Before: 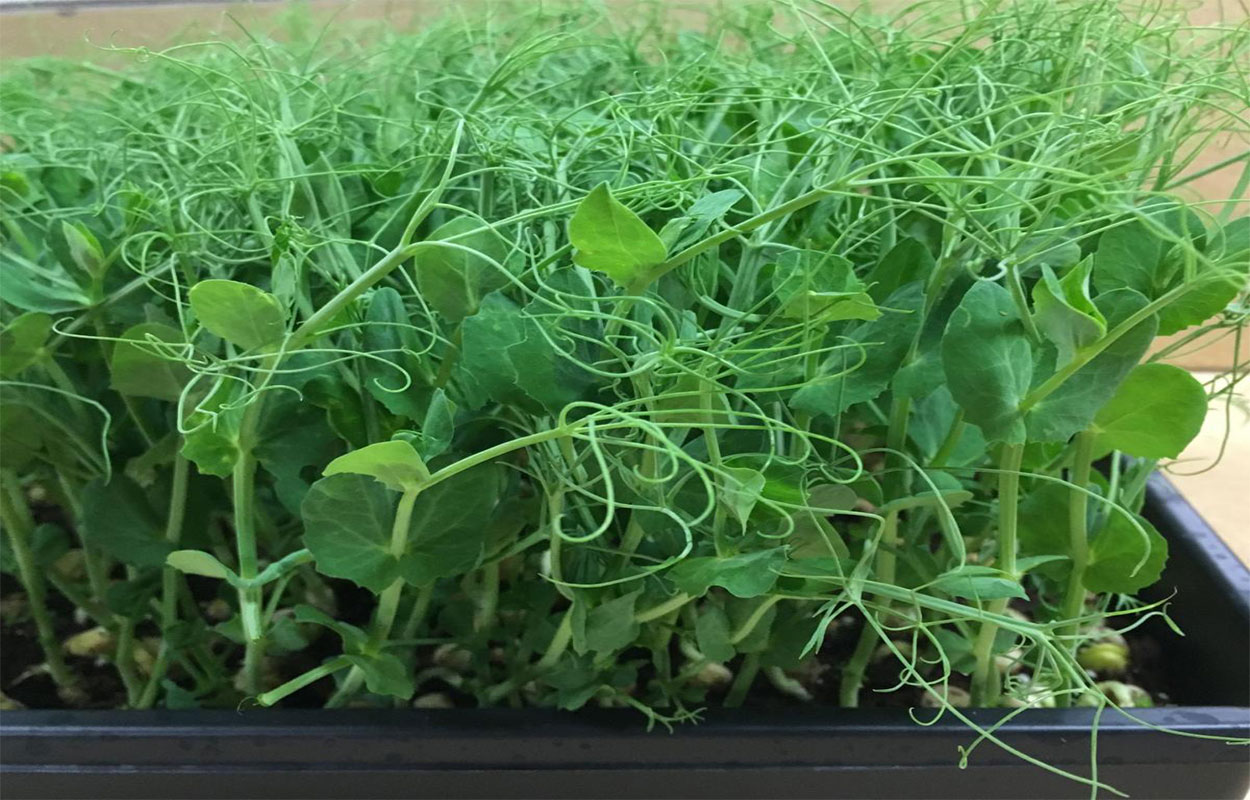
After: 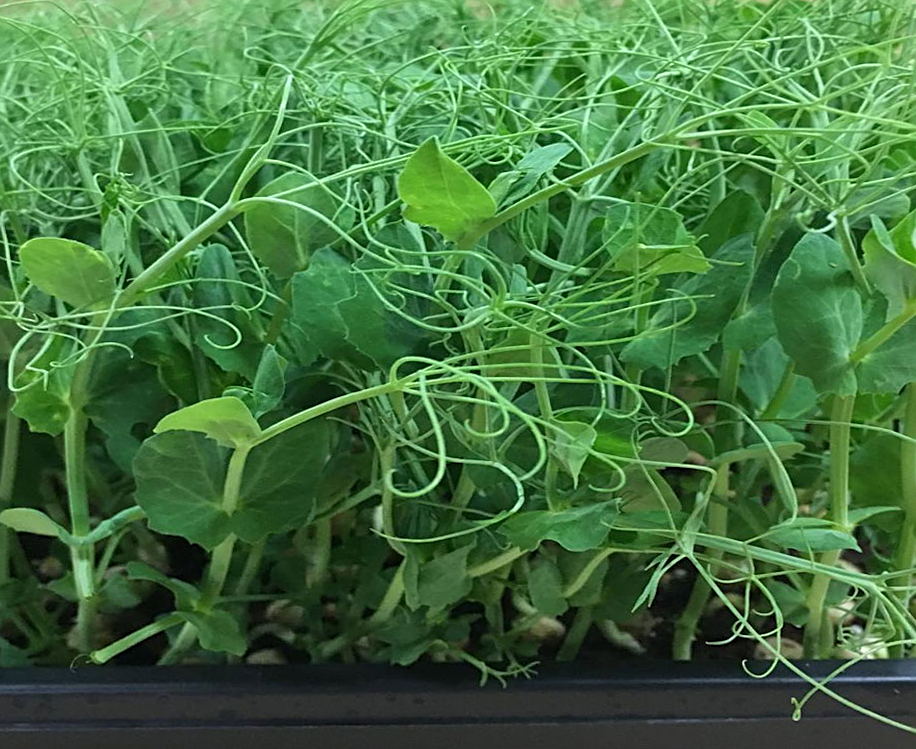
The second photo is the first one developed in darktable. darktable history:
rotate and perspective: rotation -0.45°, automatic cropping original format, crop left 0.008, crop right 0.992, crop top 0.012, crop bottom 0.988
crop and rotate: left 13.15%, top 5.251%, right 12.609%
sharpen: on, module defaults
